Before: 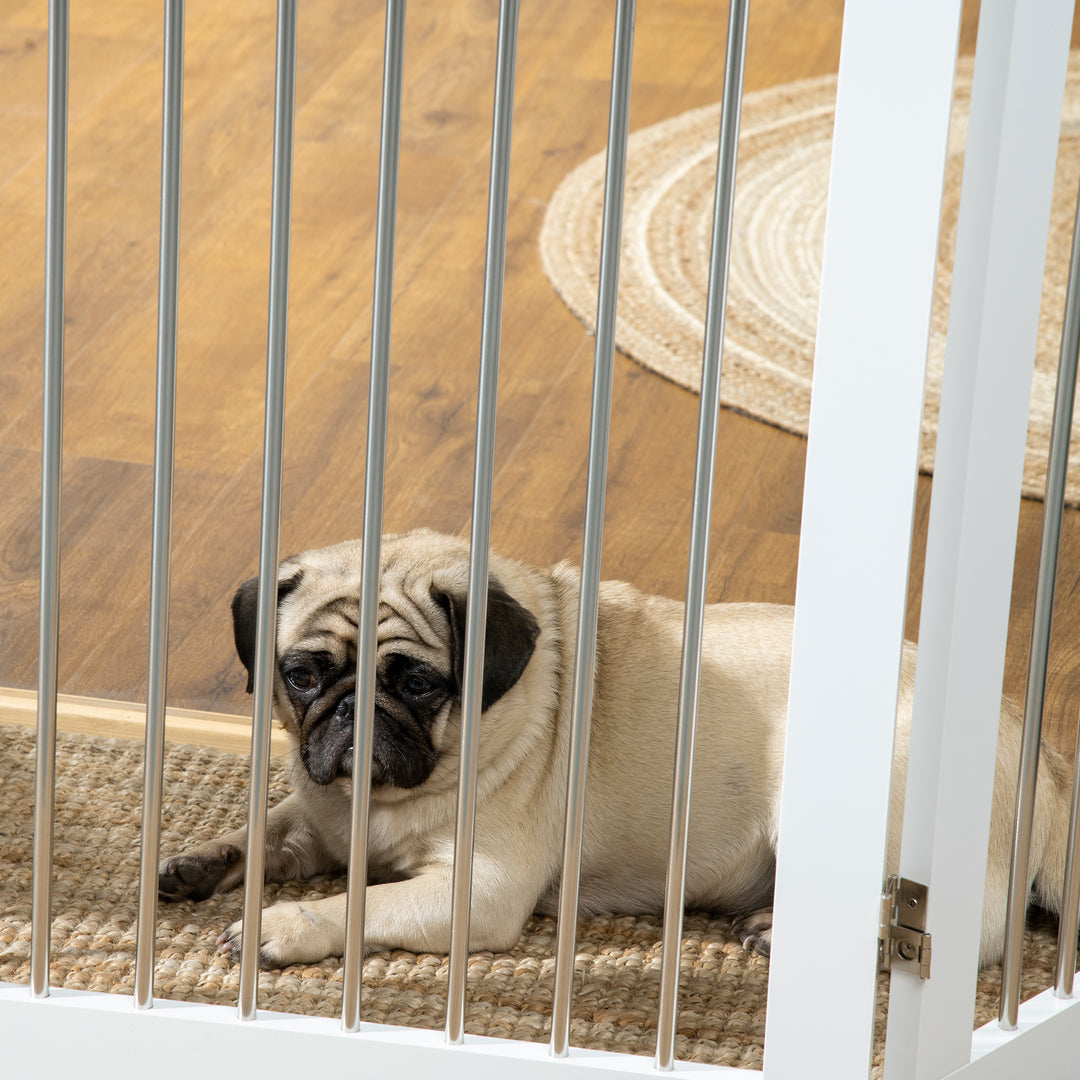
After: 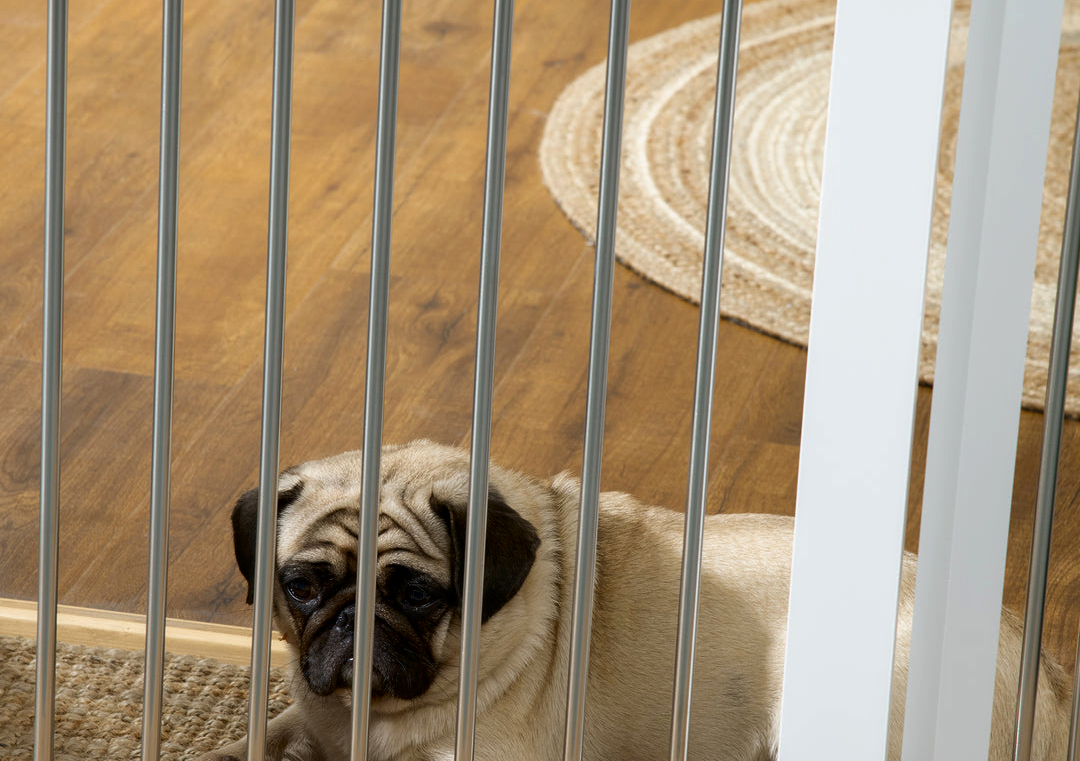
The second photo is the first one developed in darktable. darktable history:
contrast equalizer: octaves 7, y [[0.5, 0.5, 0.501, 0.63, 0.504, 0.5], [0.5 ×6], [0.5 ×6], [0 ×6], [0 ×6]], mix -0.284
crop and rotate: top 8.274%, bottom 21.182%
contrast brightness saturation: brightness -0.211, saturation 0.081
